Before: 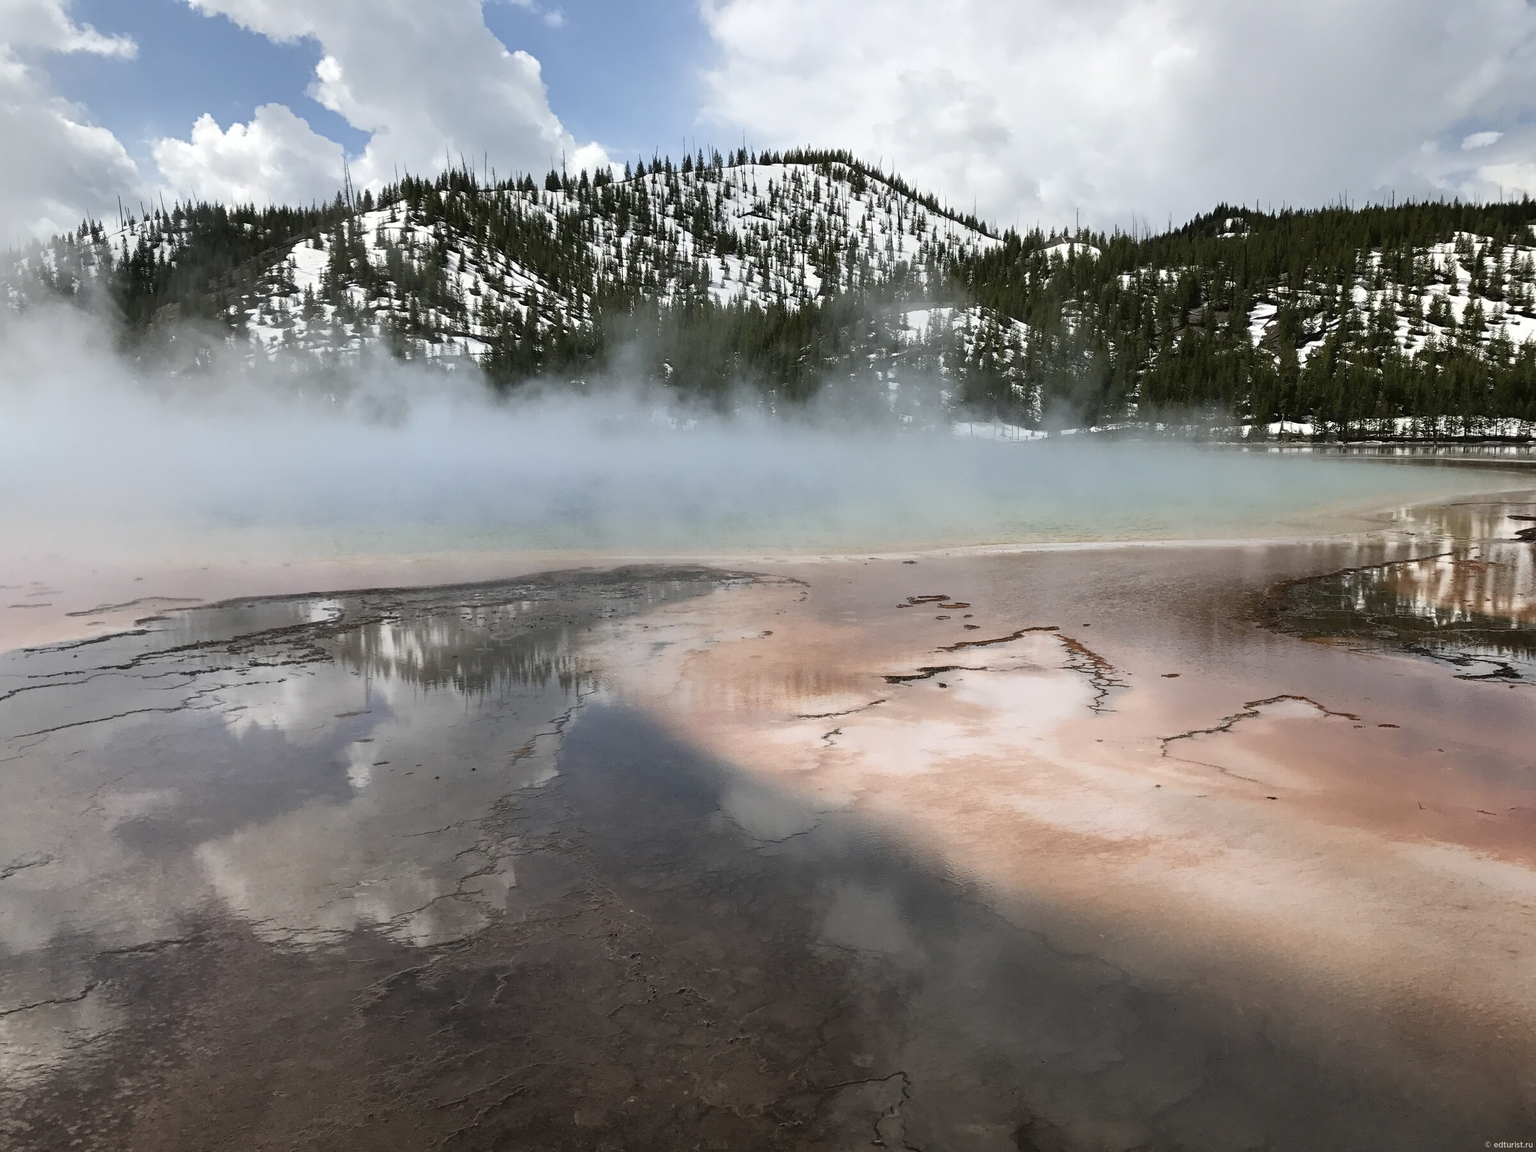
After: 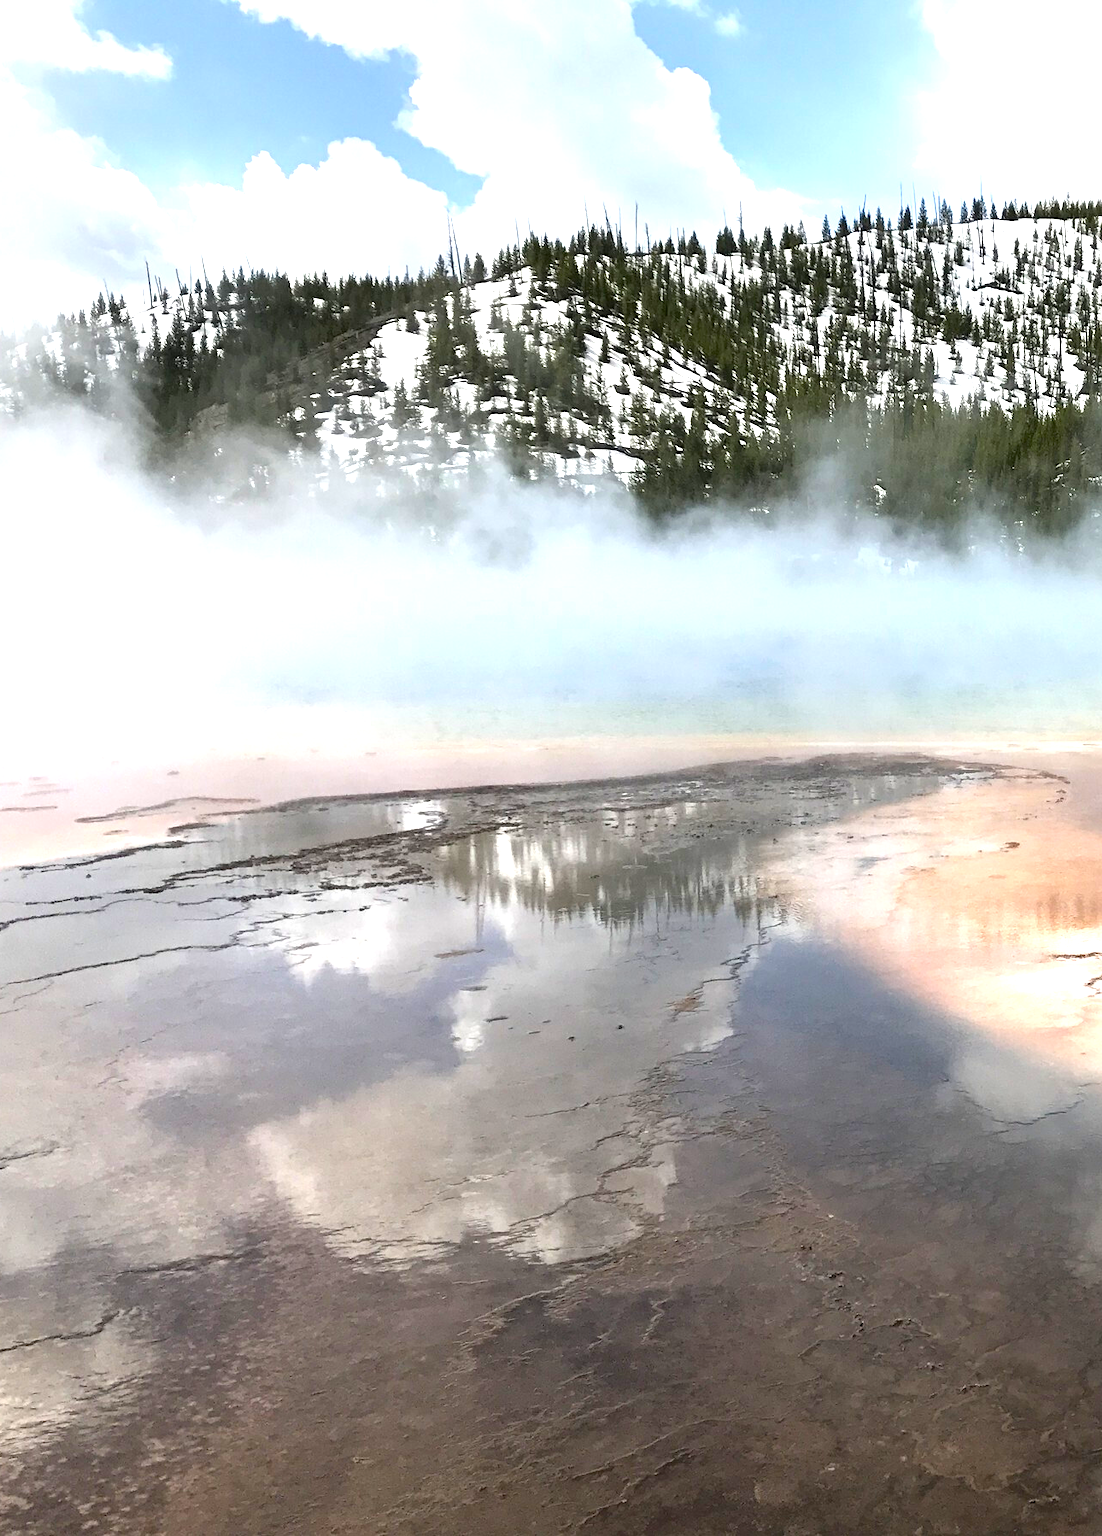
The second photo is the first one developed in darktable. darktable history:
exposure: black level correction 0.001, exposure 1.116 EV, compensate highlight preservation false
crop: left 0.587%, right 45.588%, bottom 0.086%
color balance rgb: linear chroma grading › global chroma 33.4%
